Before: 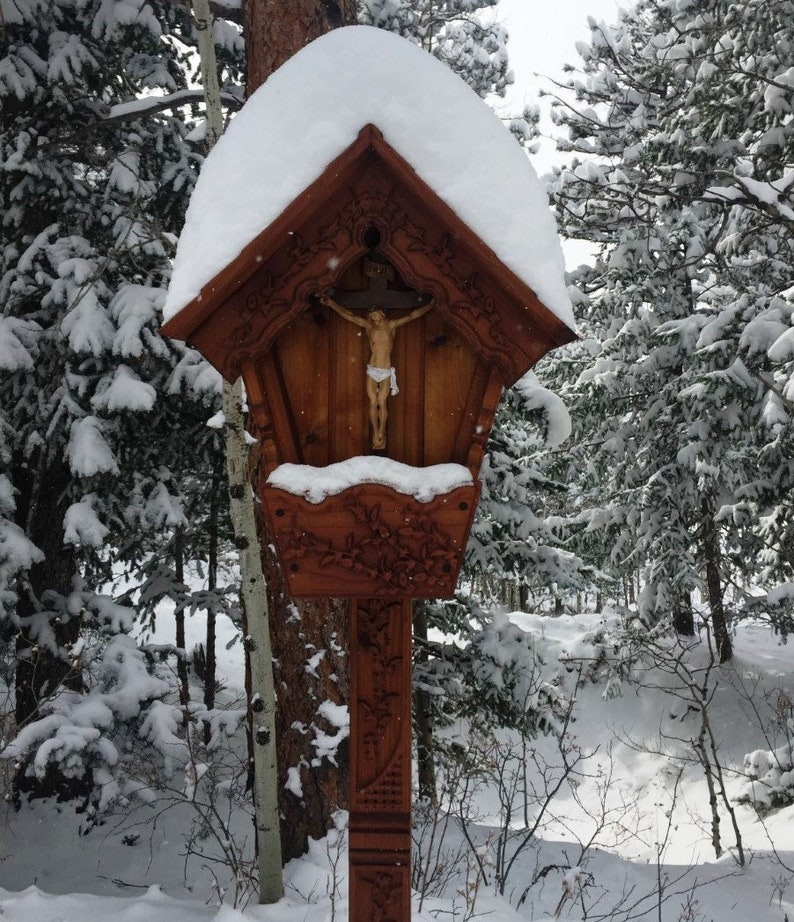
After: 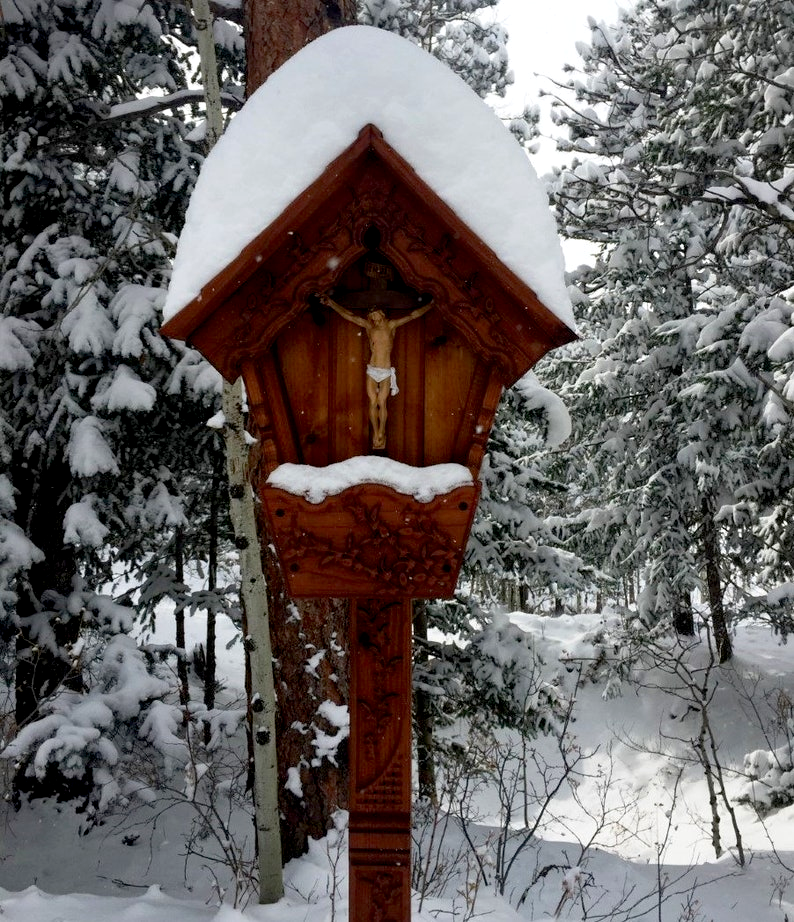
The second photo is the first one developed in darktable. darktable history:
color correction: highlights b* 0.016, saturation 1.08
exposure: black level correction 0.009, exposure 0.112 EV, compensate exposure bias true, compensate highlight preservation false
